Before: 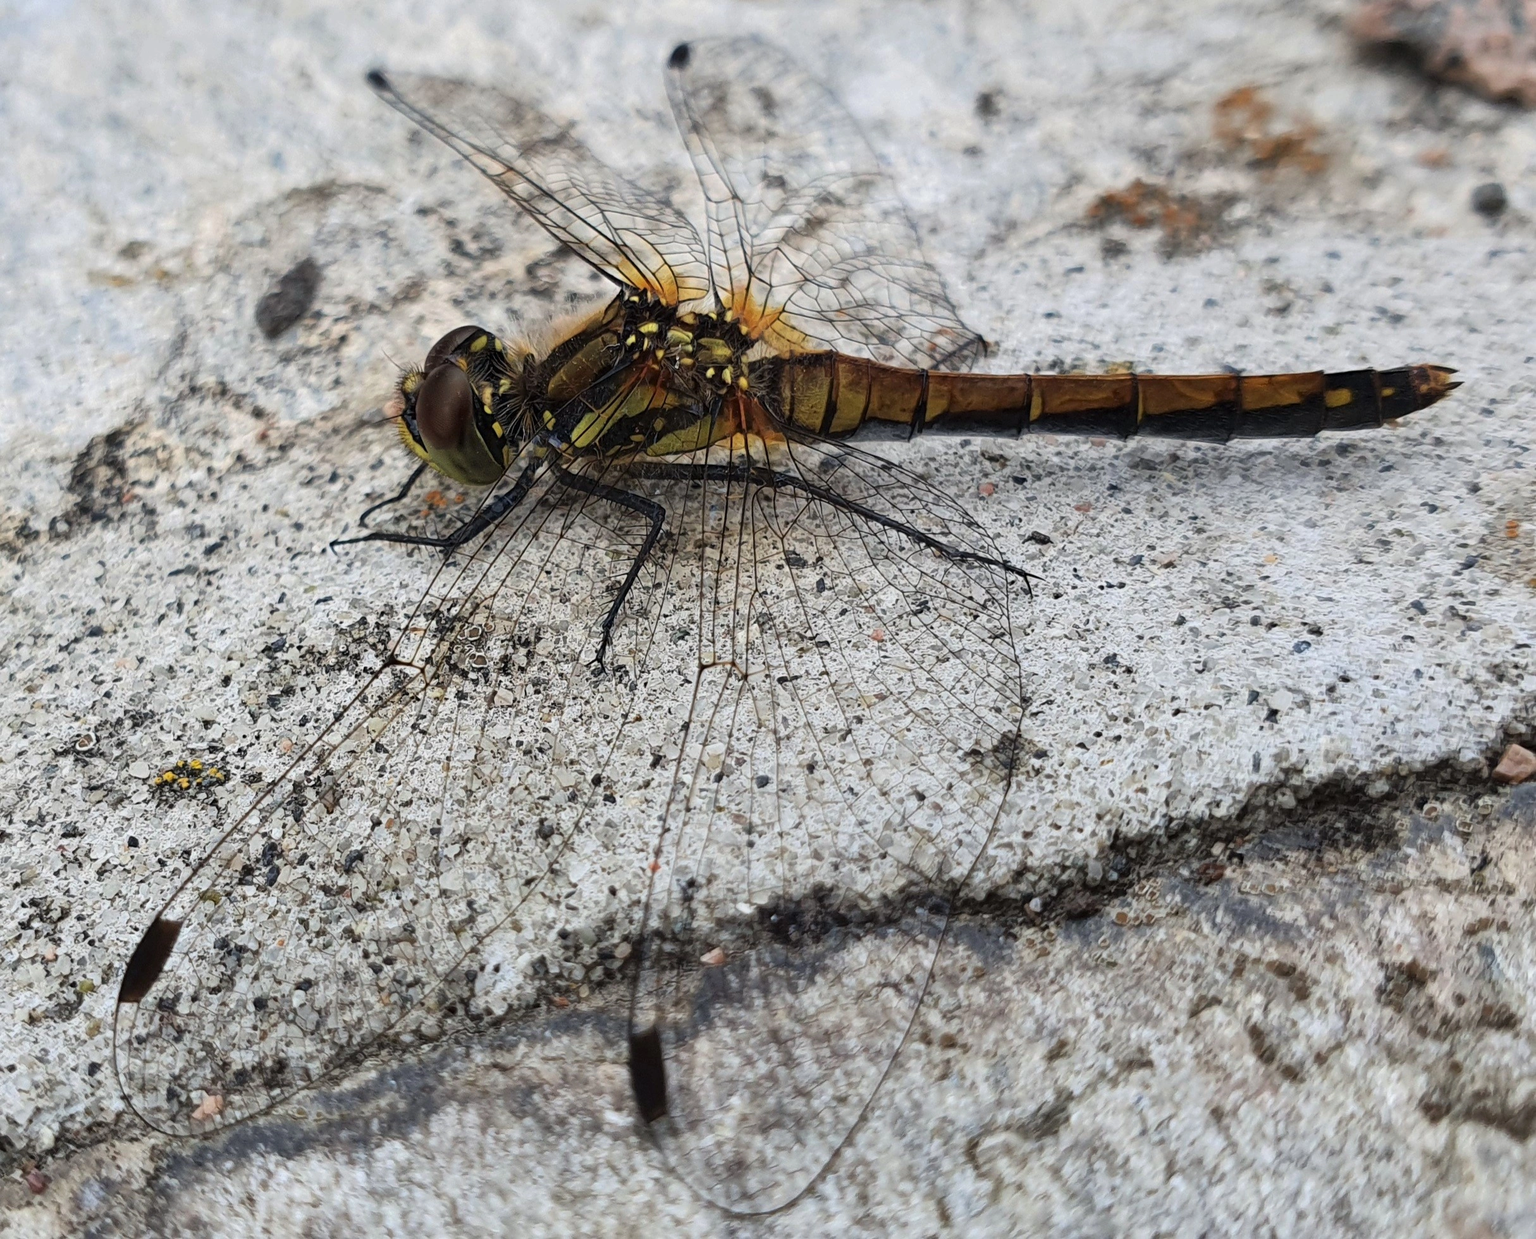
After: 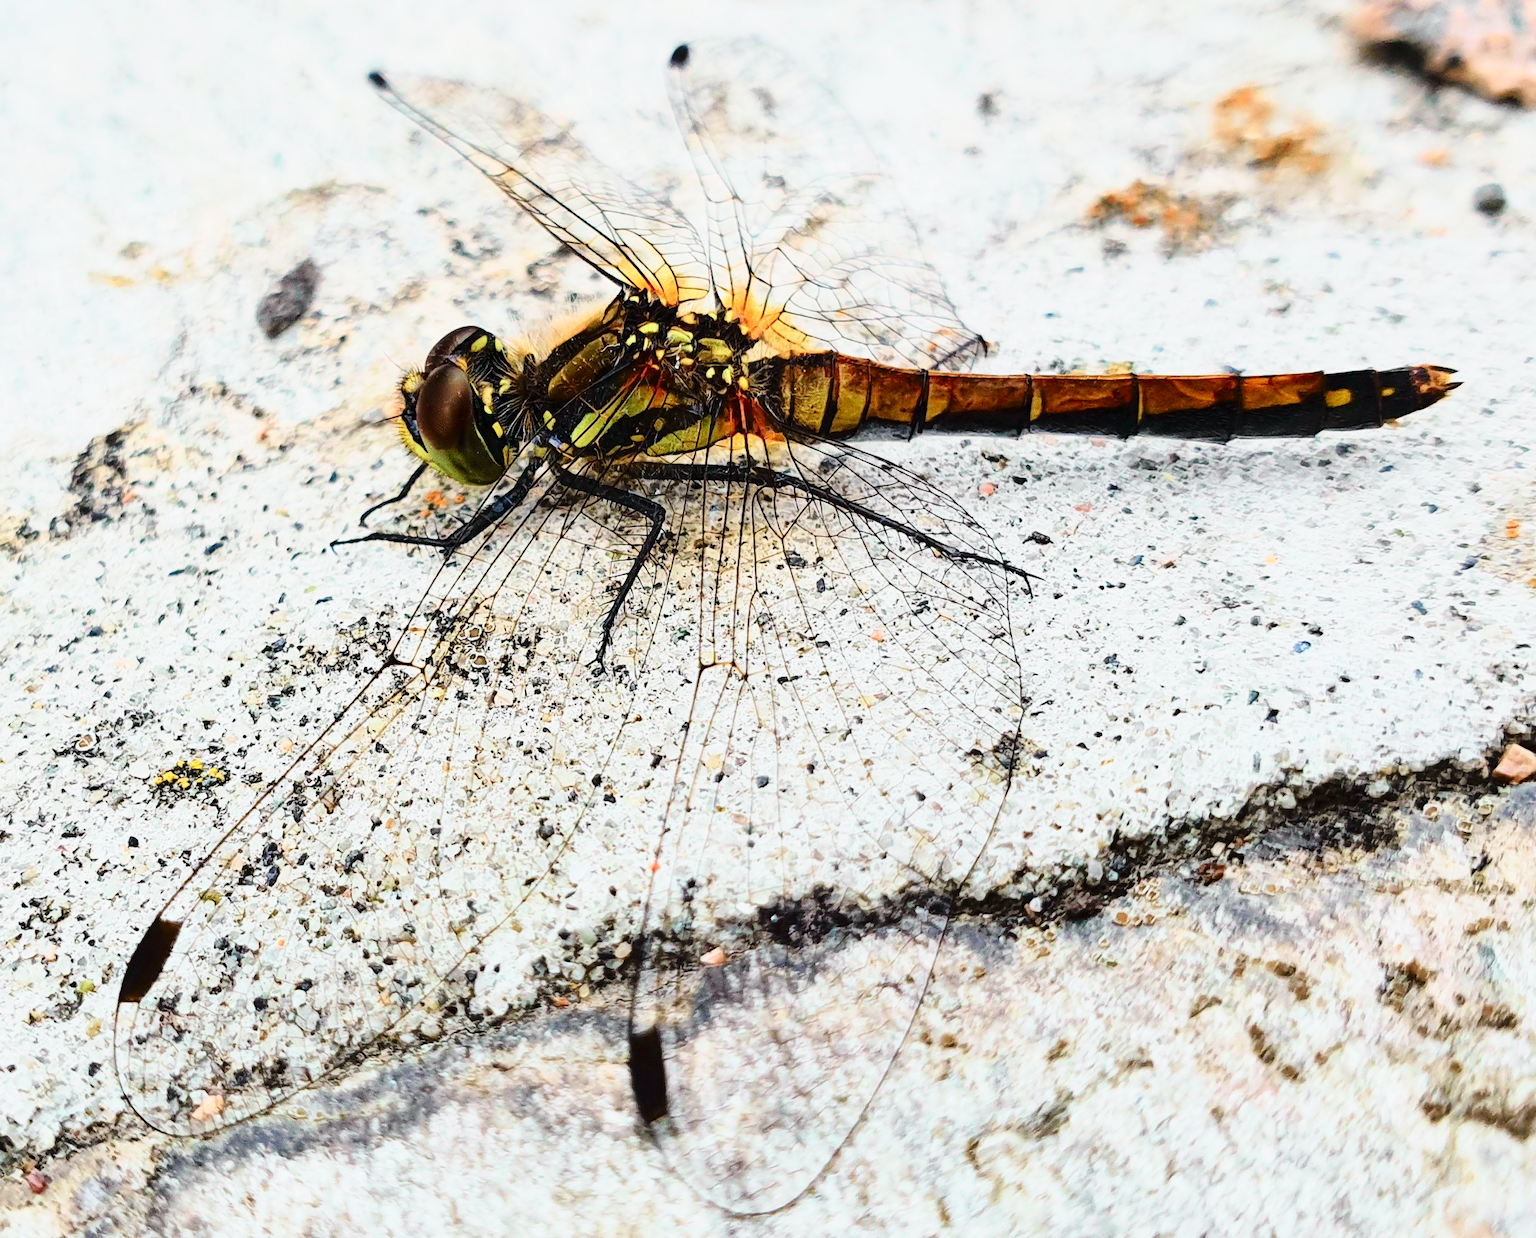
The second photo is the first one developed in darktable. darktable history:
base curve: curves: ch0 [(0, 0) (0.028, 0.03) (0.121, 0.232) (0.46, 0.748) (0.859, 0.968) (1, 1)], preserve colors none
tone curve: curves: ch0 [(0, 0.003) (0.044, 0.032) (0.12, 0.089) (0.19, 0.175) (0.271, 0.294) (0.457, 0.546) (0.588, 0.71) (0.701, 0.815) (0.86, 0.922) (1, 0.982)]; ch1 [(0, 0) (0.247, 0.215) (0.433, 0.382) (0.466, 0.426) (0.493, 0.481) (0.501, 0.5) (0.517, 0.524) (0.557, 0.582) (0.598, 0.651) (0.671, 0.735) (0.796, 0.85) (1, 1)]; ch2 [(0, 0) (0.249, 0.216) (0.357, 0.317) (0.448, 0.432) (0.478, 0.492) (0.498, 0.499) (0.517, 0.53) (0.537, 0.57) (0.569, 0.623) (0.61, 0.663) (0.706, 0.75) (0.808, 0.809) (0.991, 0.968)], color space Lab, independent channels, preserve colors none
